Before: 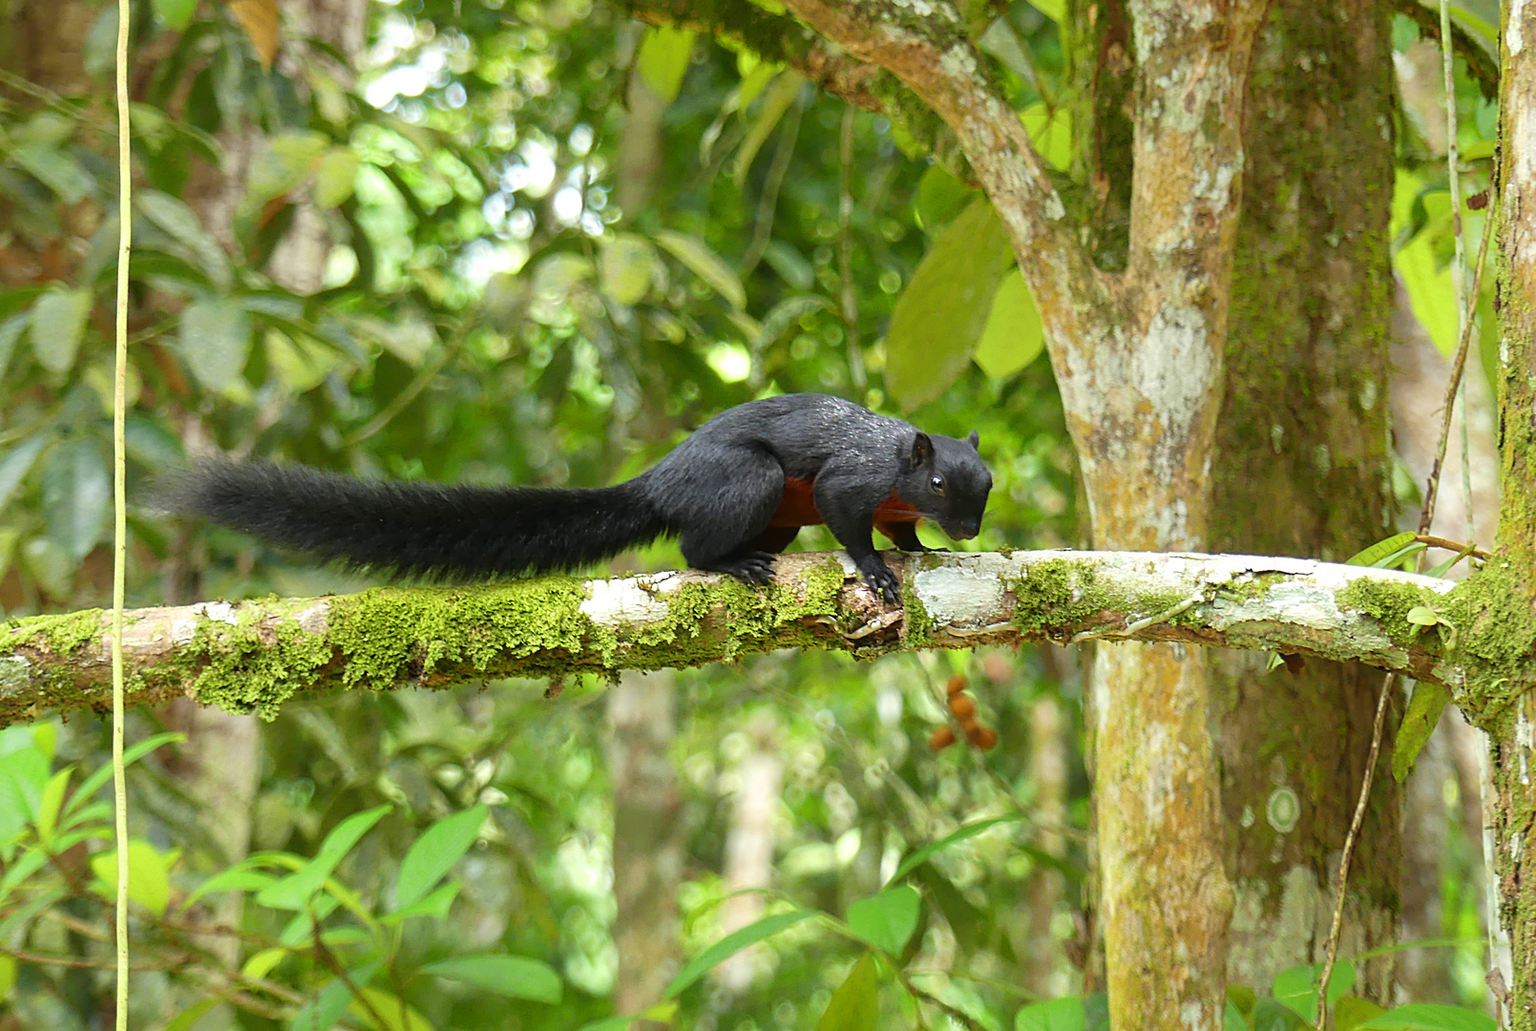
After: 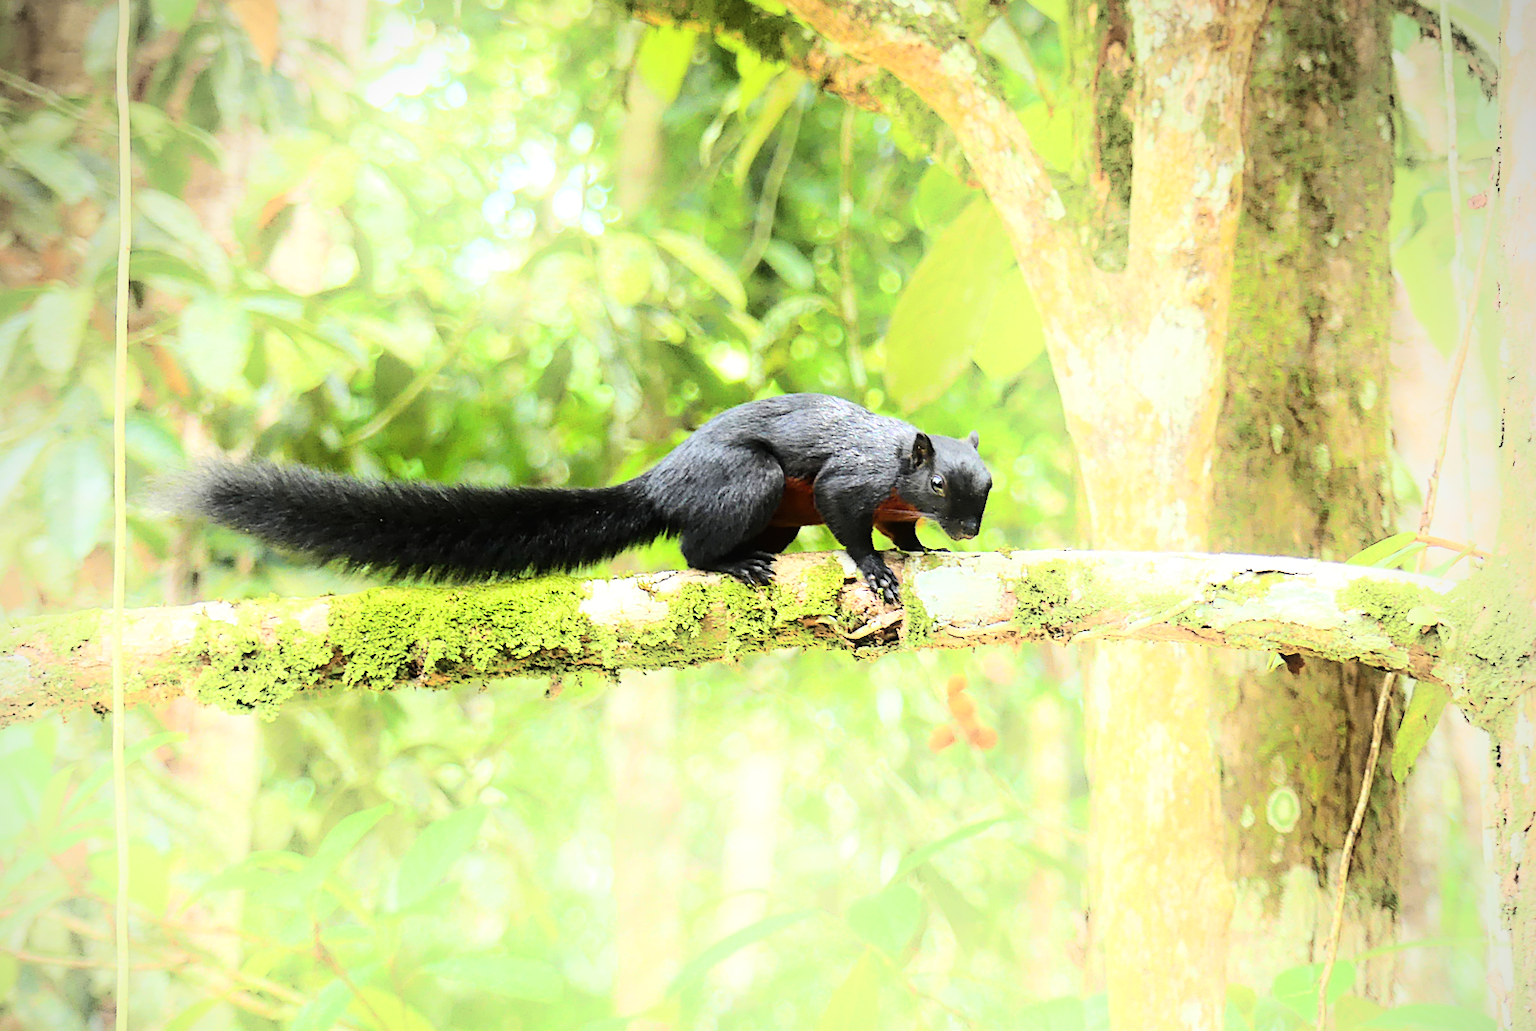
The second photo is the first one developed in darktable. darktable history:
shadows and highlights: shadows -89.27, highlights 89.97, soften with gaussian
vignetting: fall-off radius 60.98%, center (-0.03, 0.246)
base curve: curves: ch0 [(0, 0) (0.007, 0.004) (0.027, 0.03) (0.046, 0.07) (0.207, 0.54) (0.442, 0.872) (0.673, 0.972) (1, 1)]
